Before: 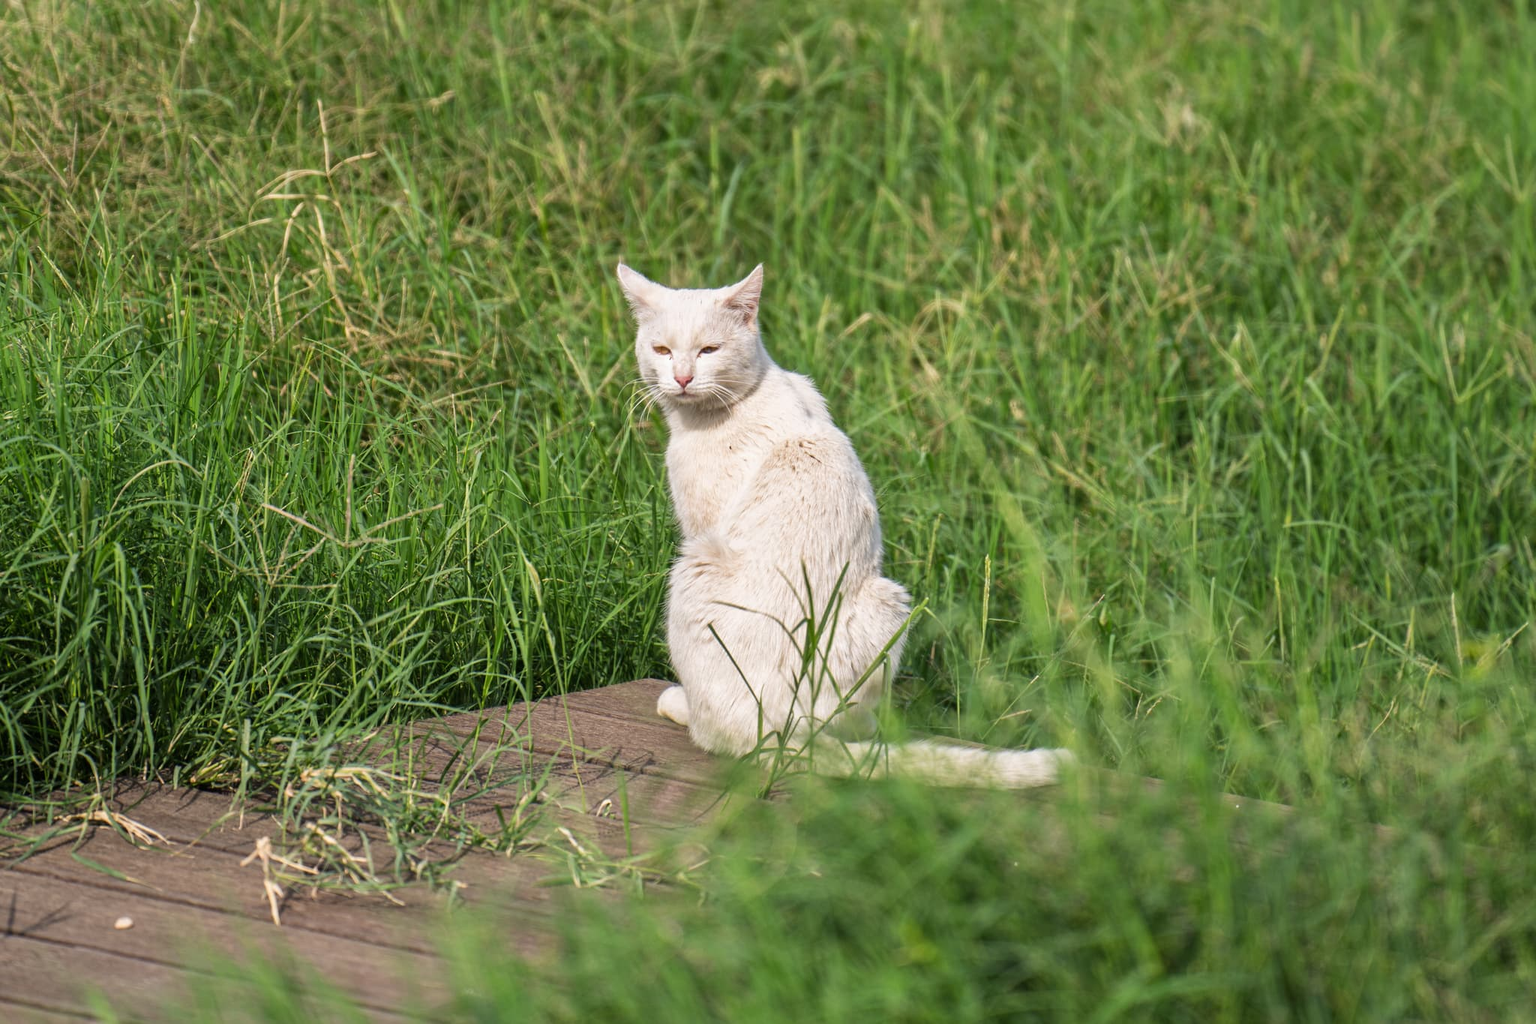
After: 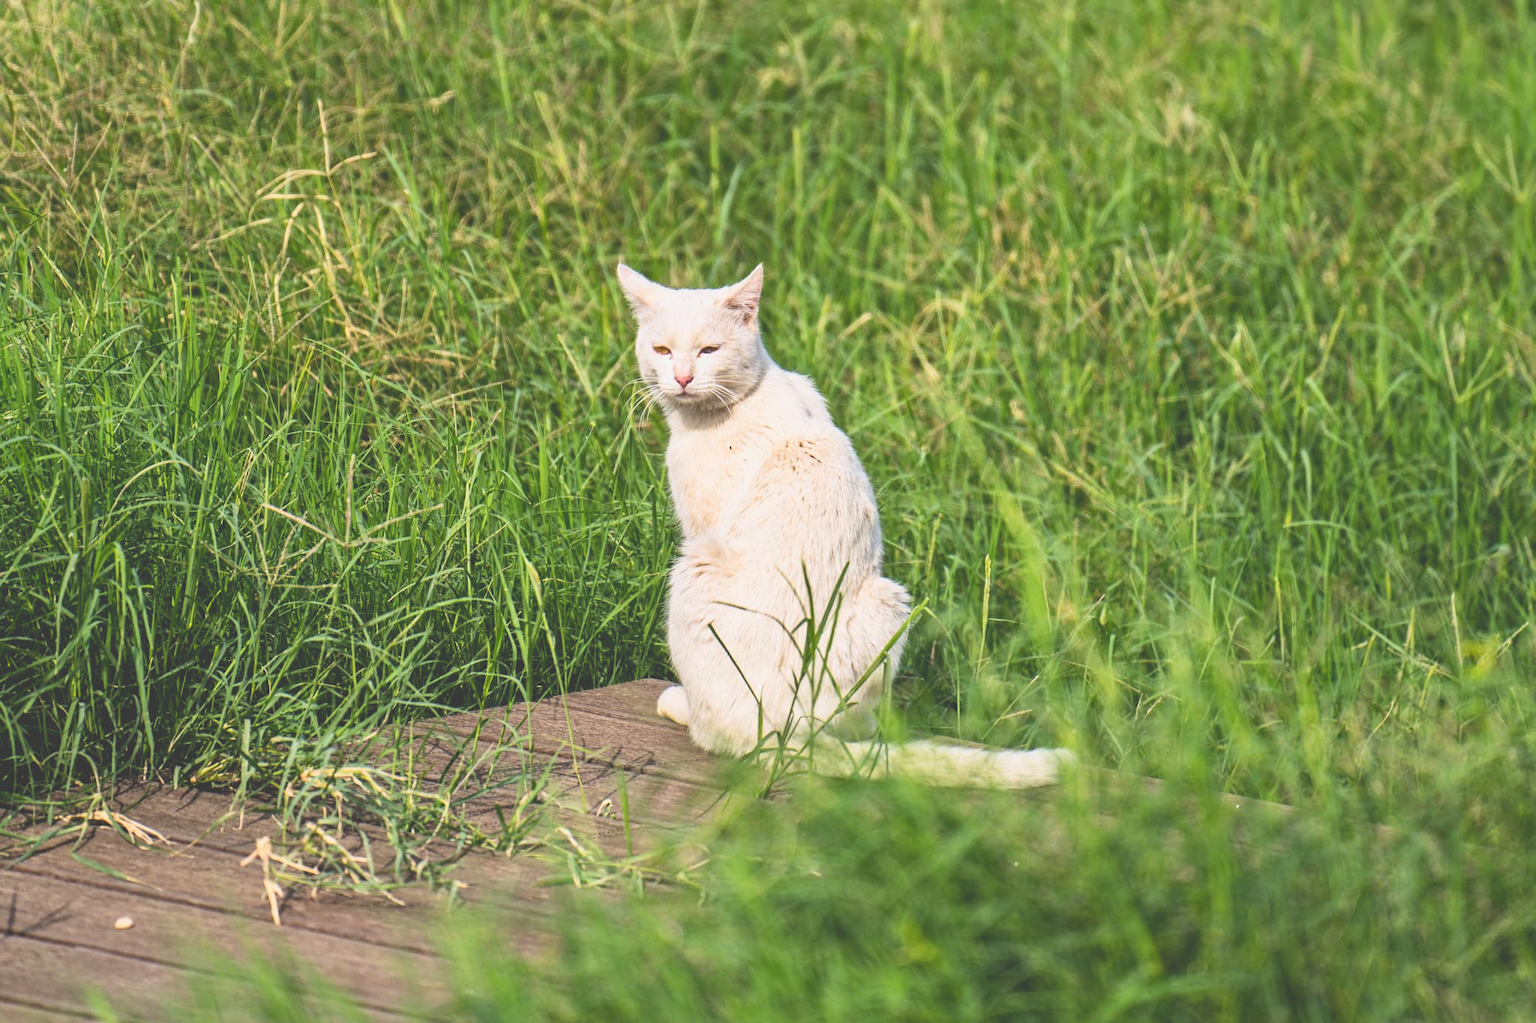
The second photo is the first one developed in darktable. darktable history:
contrast brightness saturation: contrast 0.373, brightness 0.514
color balance rgb: global offset › luminance 1.966%, perceptual saturation grading › global saturation 29.433%, perceptual brilliance grading › global brilliance -1.404%, perceptual brilliance grading › highlights -0.686%, perceptual brilliance grading › mid-tones -0.551%, perceptual brilliance grading › shadows -1.058%, global vibrance 20%
haze removal: compatibility mode true, adaptive false
exposure: black level correction 0.009, exposure -0.663 EV, compensate exposure bias true, compensate highlight preservation false
